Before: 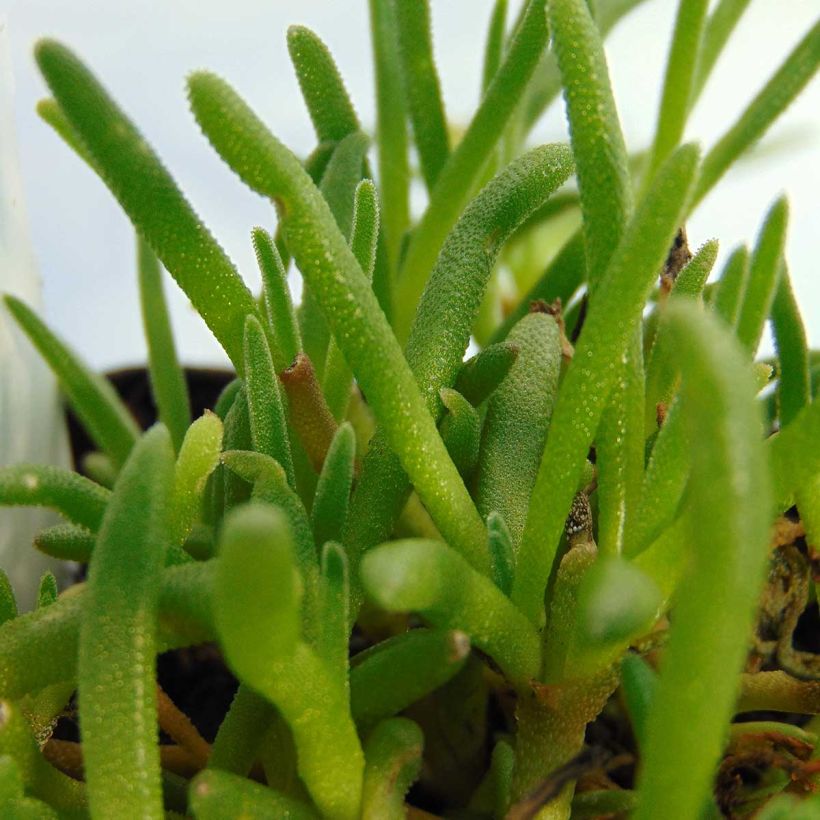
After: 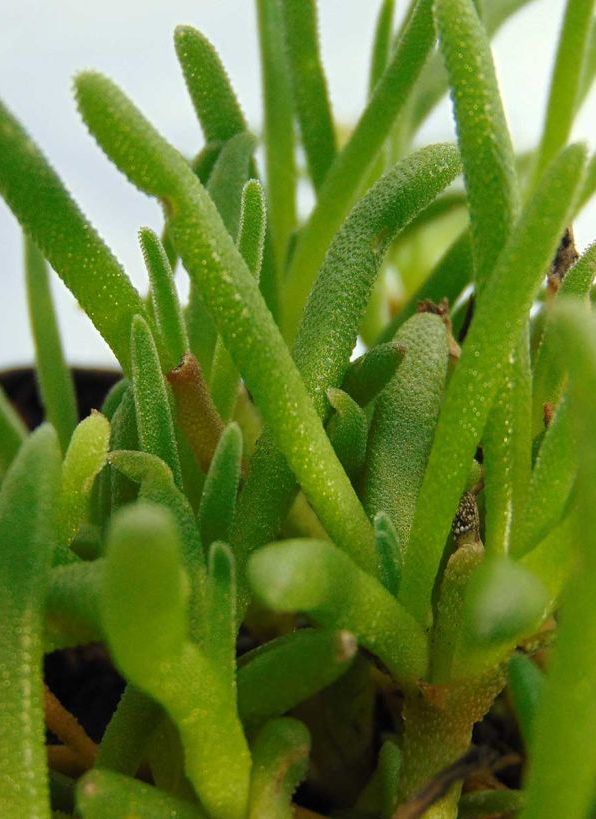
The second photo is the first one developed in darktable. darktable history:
crop: left 13.843%, right 13.433%
